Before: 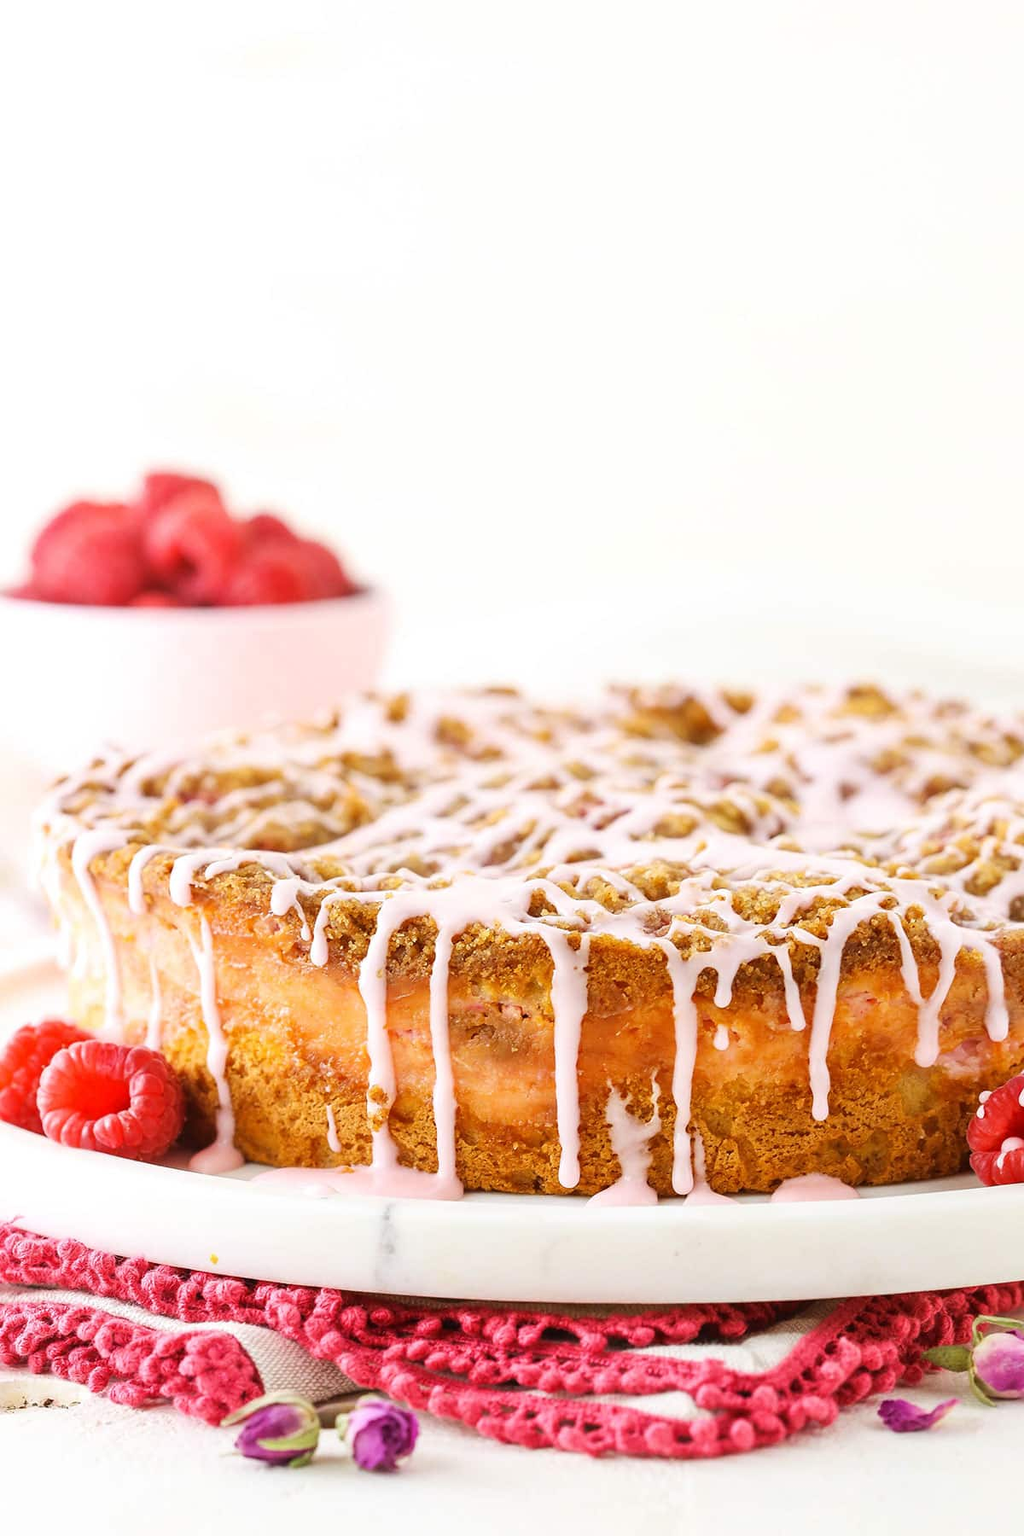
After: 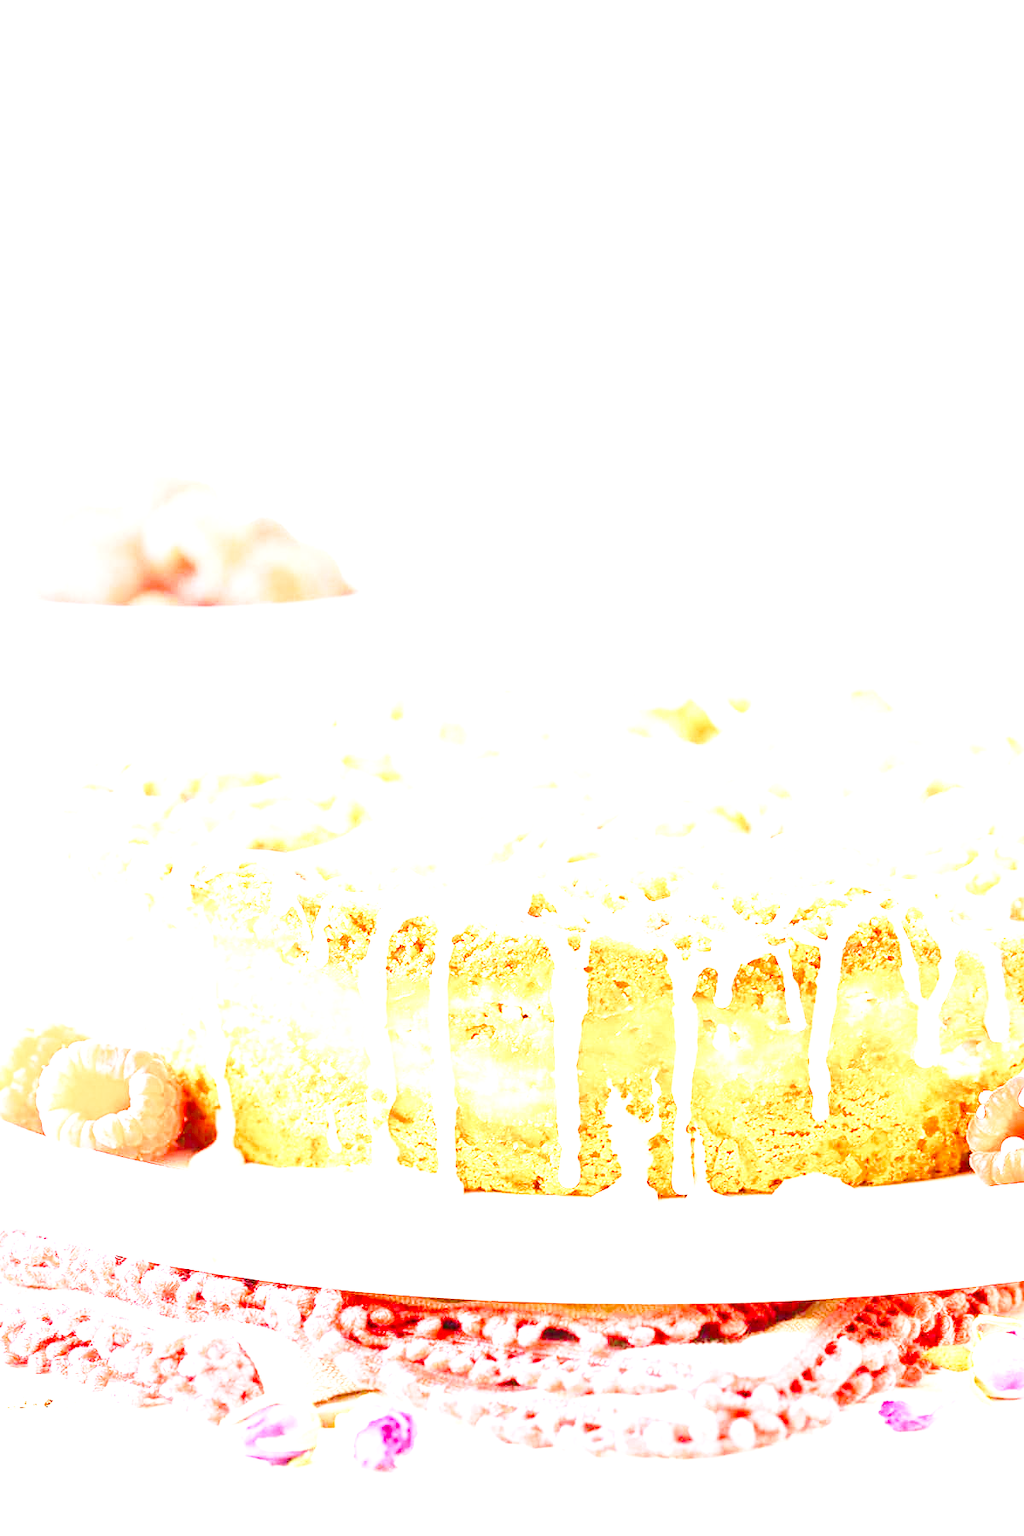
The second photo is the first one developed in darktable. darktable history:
color balance rgb: perceptual saturation grading › global saturation 20%, perceptual saturation grading › highlights -25.289%, perceptual saturation grading › shadows 25.339%, global vibrance 21.593%
base curve: curves: ch0 [(0, 0) (0.028, 0.03) (0.121, 0.232) (0.46, 0.748) (0.859, 0.968) (1, 1)], preserve colors none
exposure: black level correction 0.001, exposure 2.676 EV, compensate highlight preservation false
velvia: strength 44.55%
